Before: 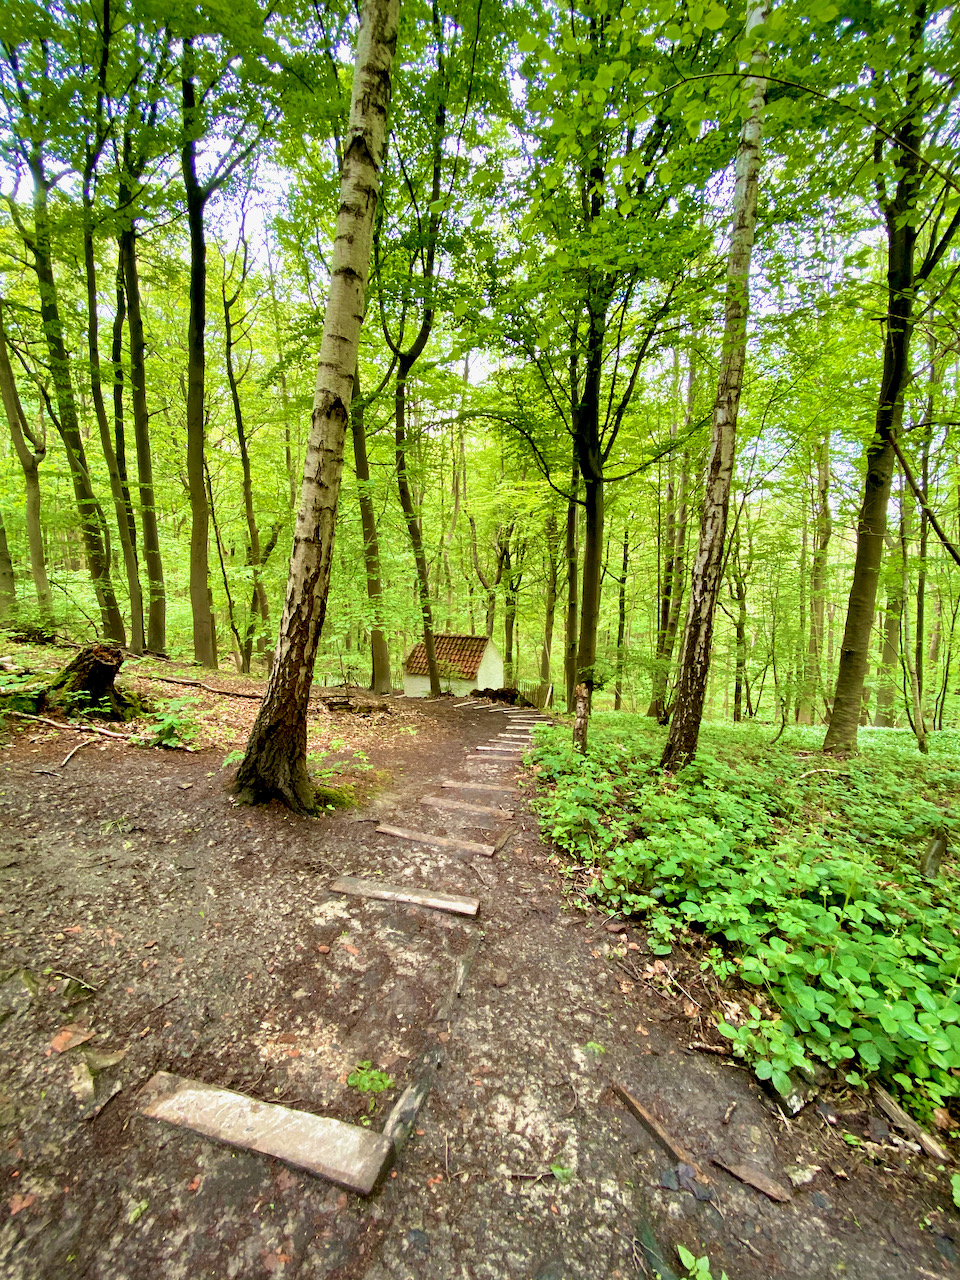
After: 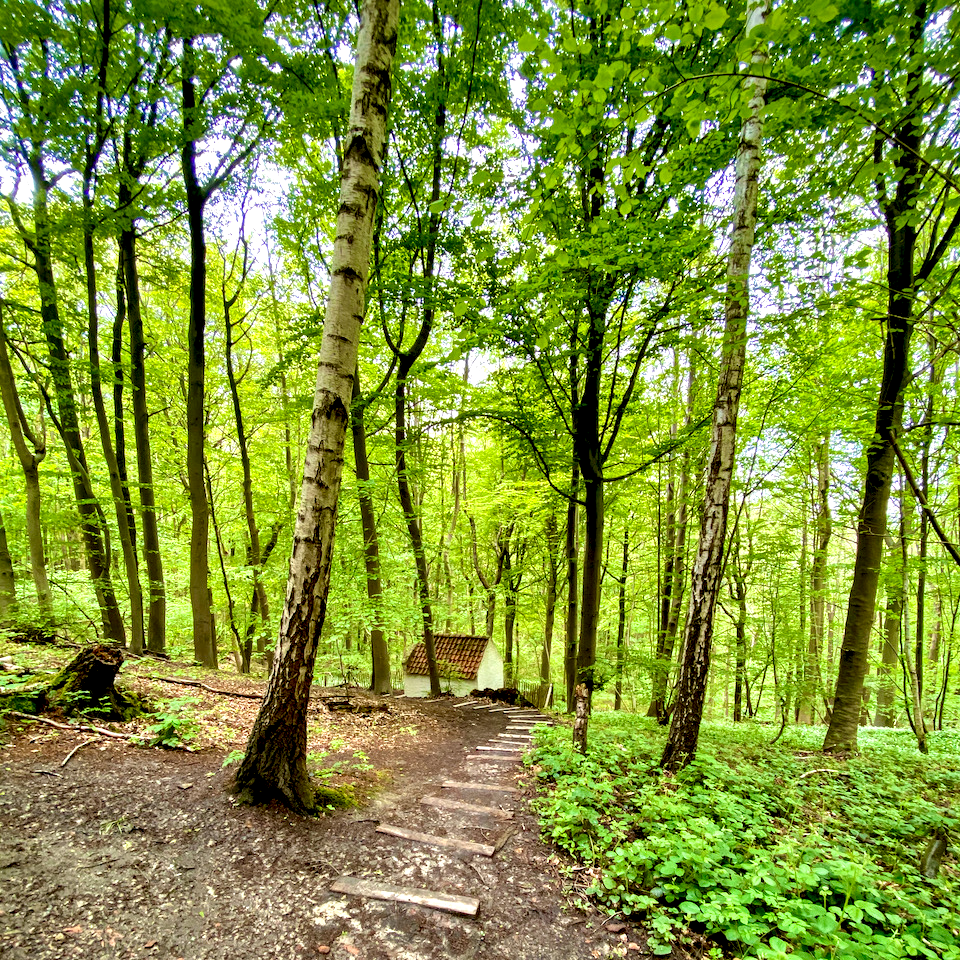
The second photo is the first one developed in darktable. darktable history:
crop: bottom 24.967%
local contrast: detail 135%, midtone range 0.75
